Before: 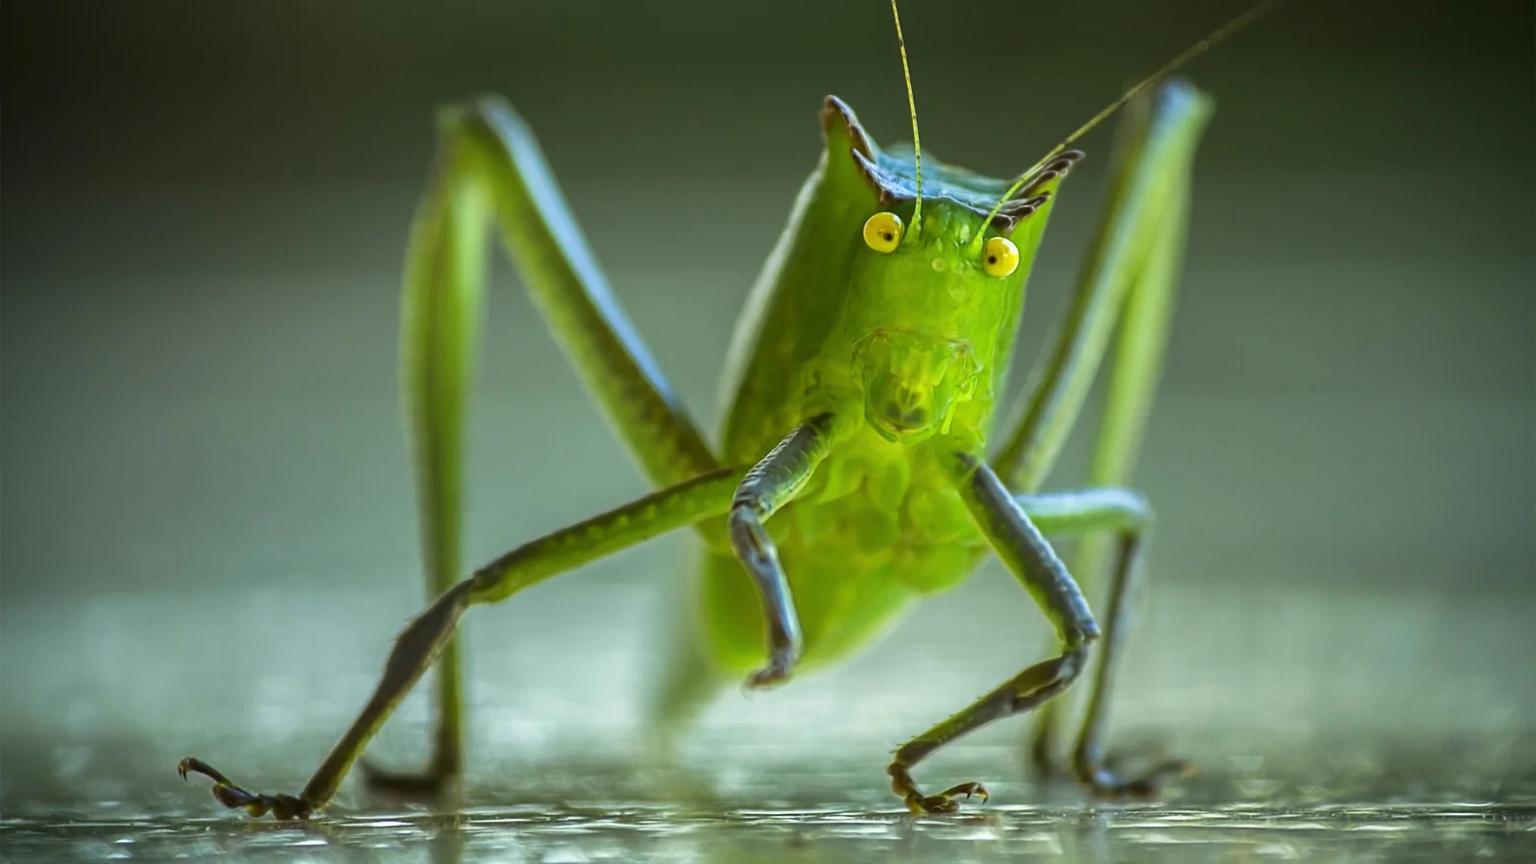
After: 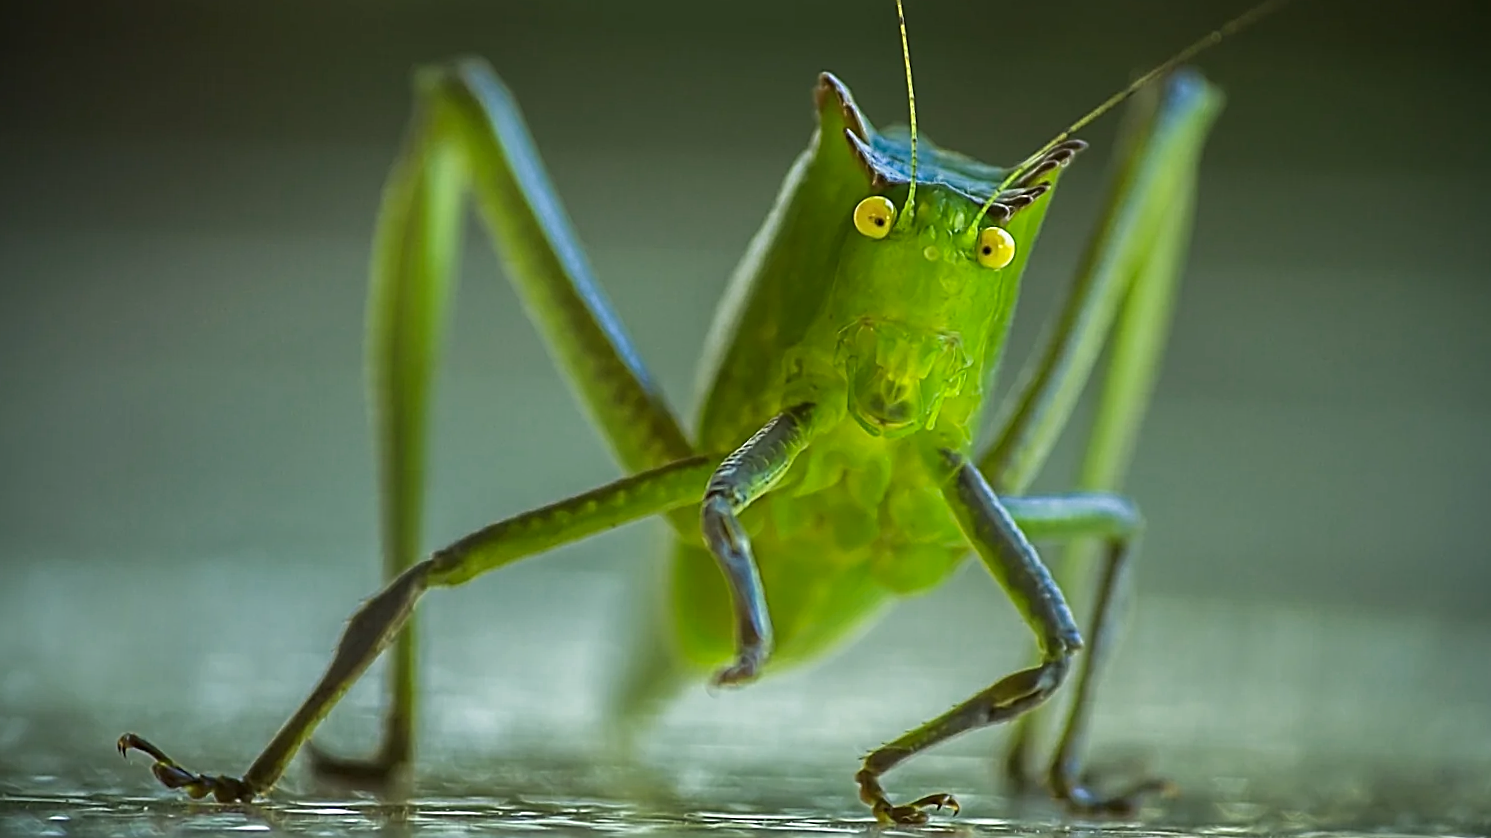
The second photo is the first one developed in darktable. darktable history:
crop and rotate: angle -2.38°
sharpen: amount 0.901
color zones: curves: ch0 [(0.25, 0.5) (0.636, 0.25) (0.75, 0.5)]
